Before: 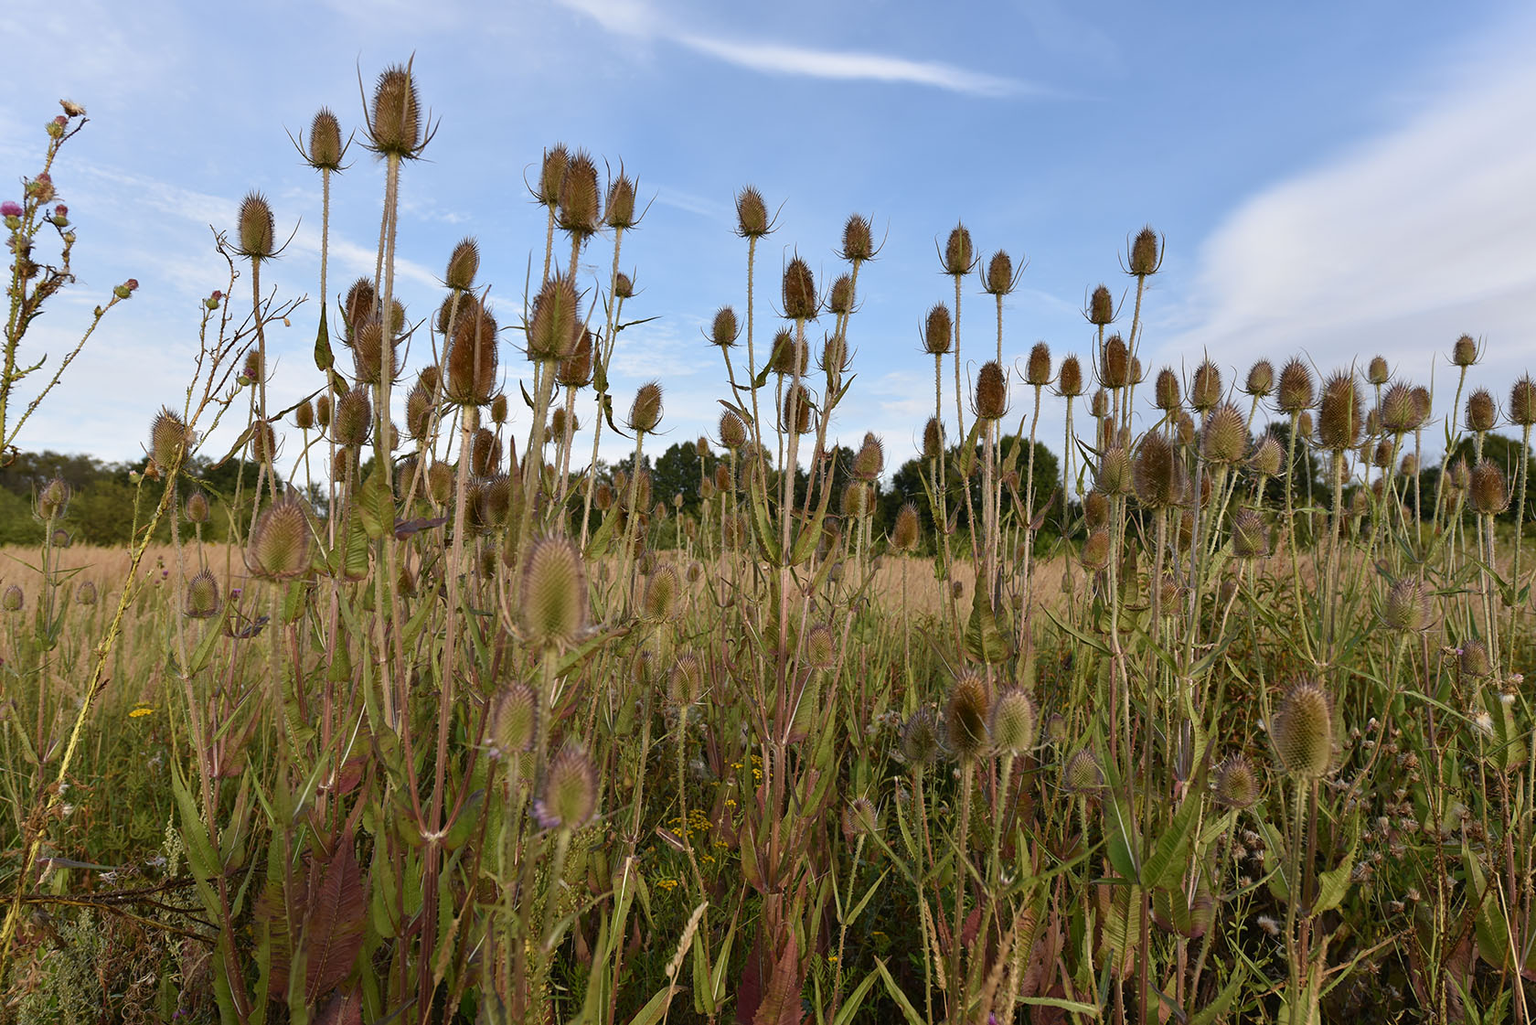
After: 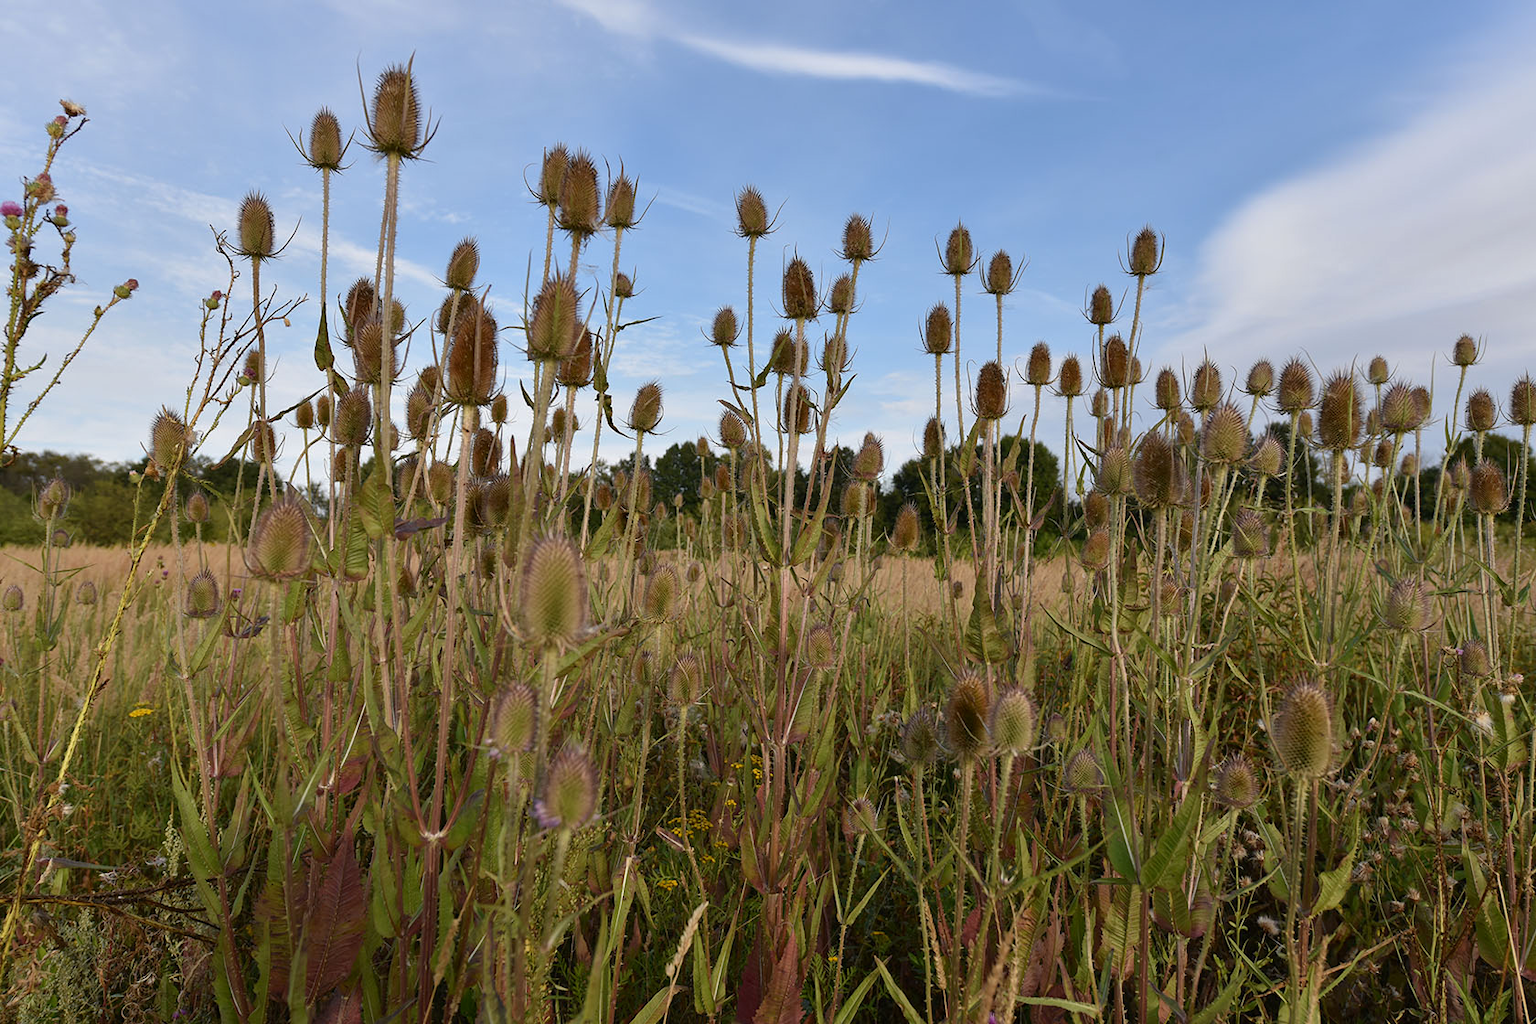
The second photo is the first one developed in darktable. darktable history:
shadows and highlights: shadows -19.99, white point adjustment -1.86, highlights -35.06
